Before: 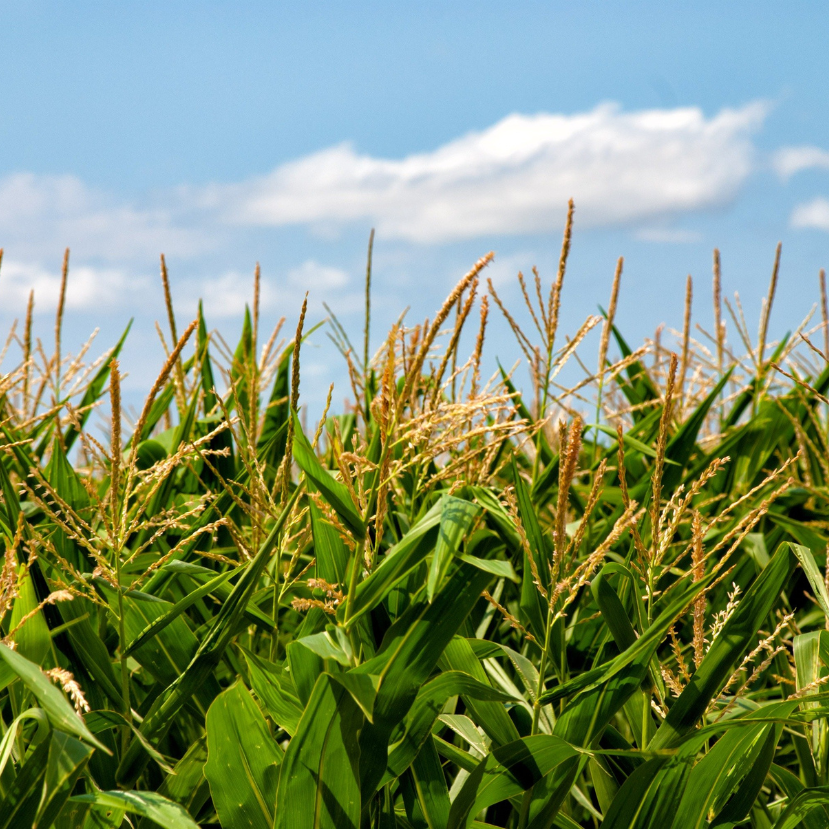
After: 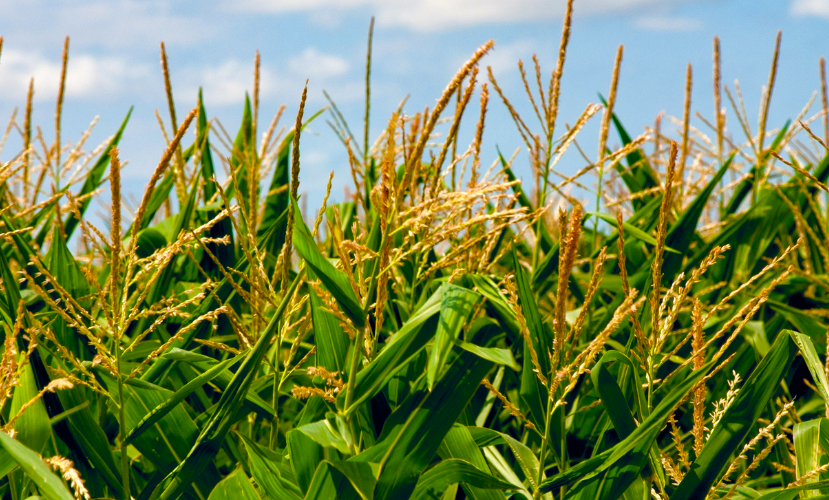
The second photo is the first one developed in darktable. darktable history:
color correction: highlights a* 0.224, highlights b* 2.67, shadows a* -0.787, shadows b* -4.56
crop and rotate: top 25.62%, bottom 14.007%
color balance rgb: global offset › chroma 0.1%, global offset › hue 253.33°, linear chroma grading › global chroma 15.085%, perceptual saturation grading › global saturation 20%, perceptual saturation grading › highlights -25.467%, perceptual saturation grading › shadows 50.001%, global vibrance 5.991%
